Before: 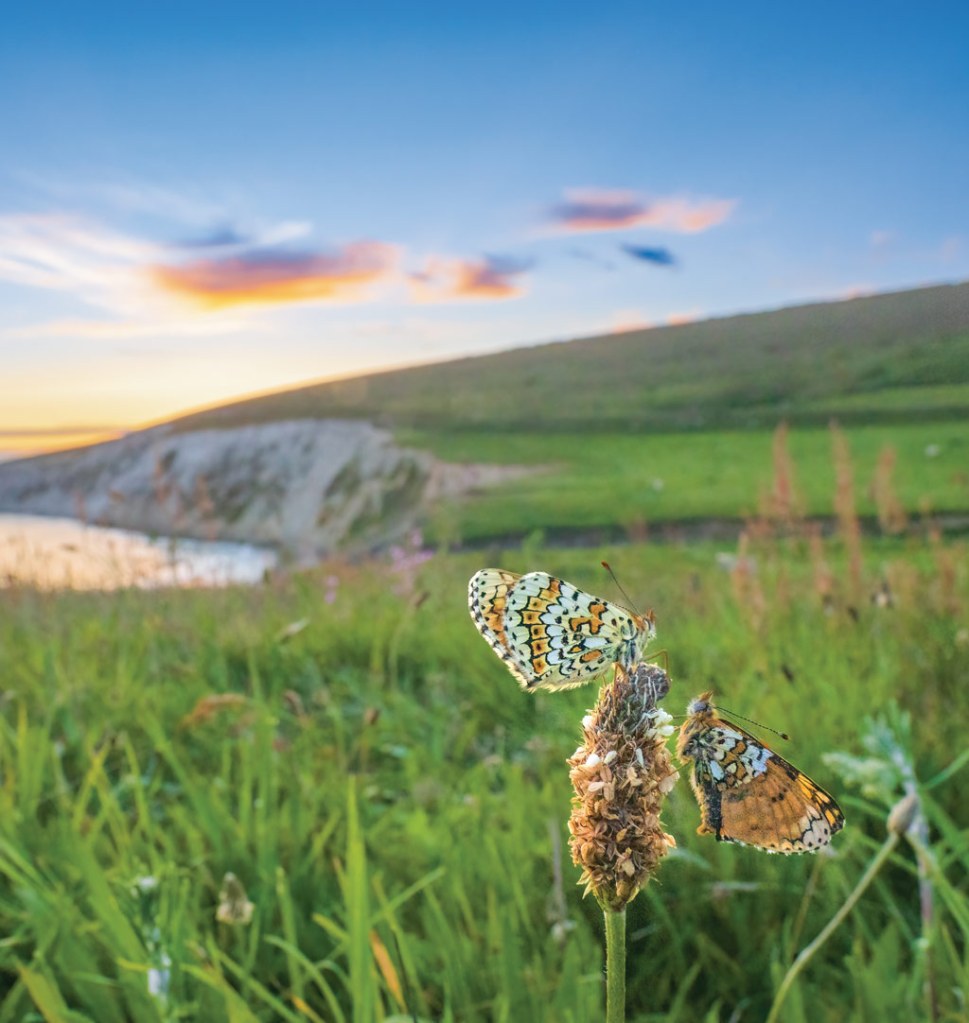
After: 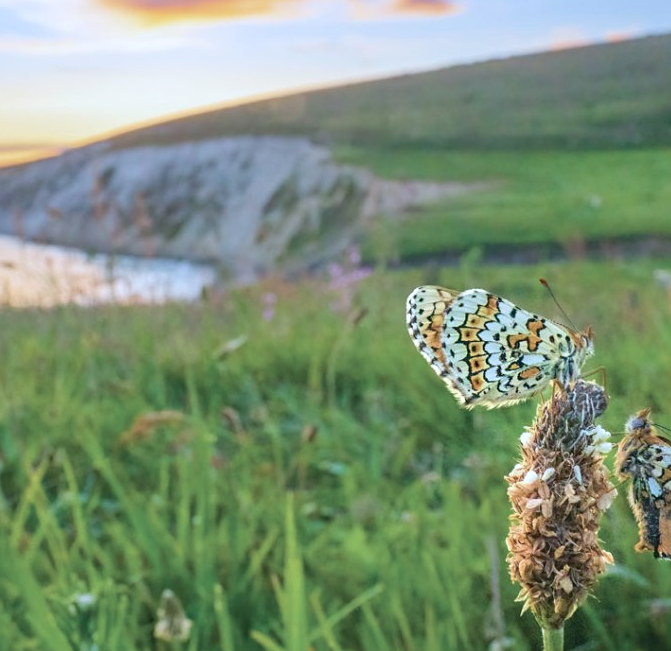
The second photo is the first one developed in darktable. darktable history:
sharpen: amount 0.2
color calibration: illuminant as shot in camera, x 0.369, y 0.376, temperature 4328.46 K, gamut compression 3
crop: left 6.488%, top 27.668%, right 24.183%, bottom 8.656%
